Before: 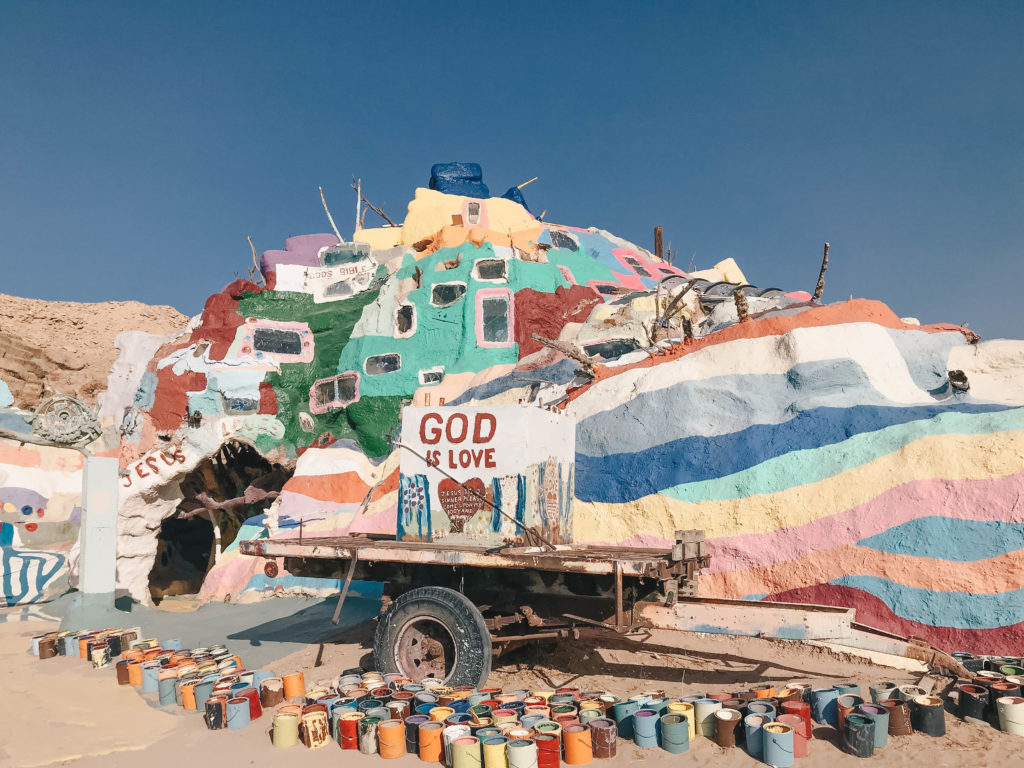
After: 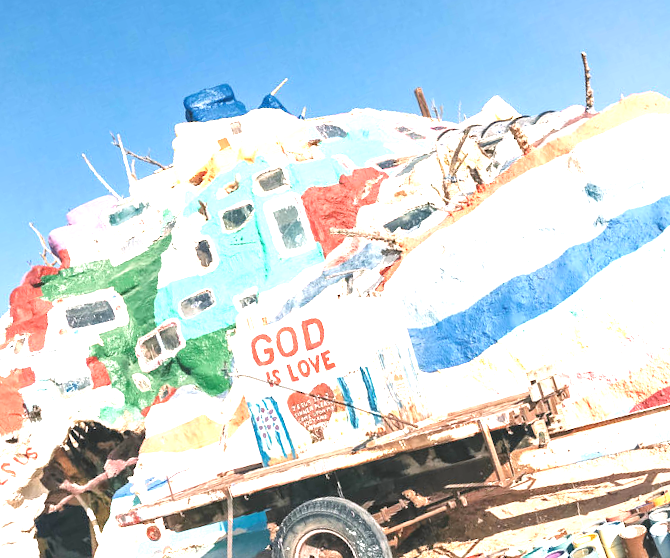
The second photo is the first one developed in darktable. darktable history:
crop and rotate: angle 17.81°, left 6.797%, right 4.178%, bottom 1.097%
exposure: black level correction 0, exposure 1.762 EV, compensate exposure bias true, compensate highlight preservation false
